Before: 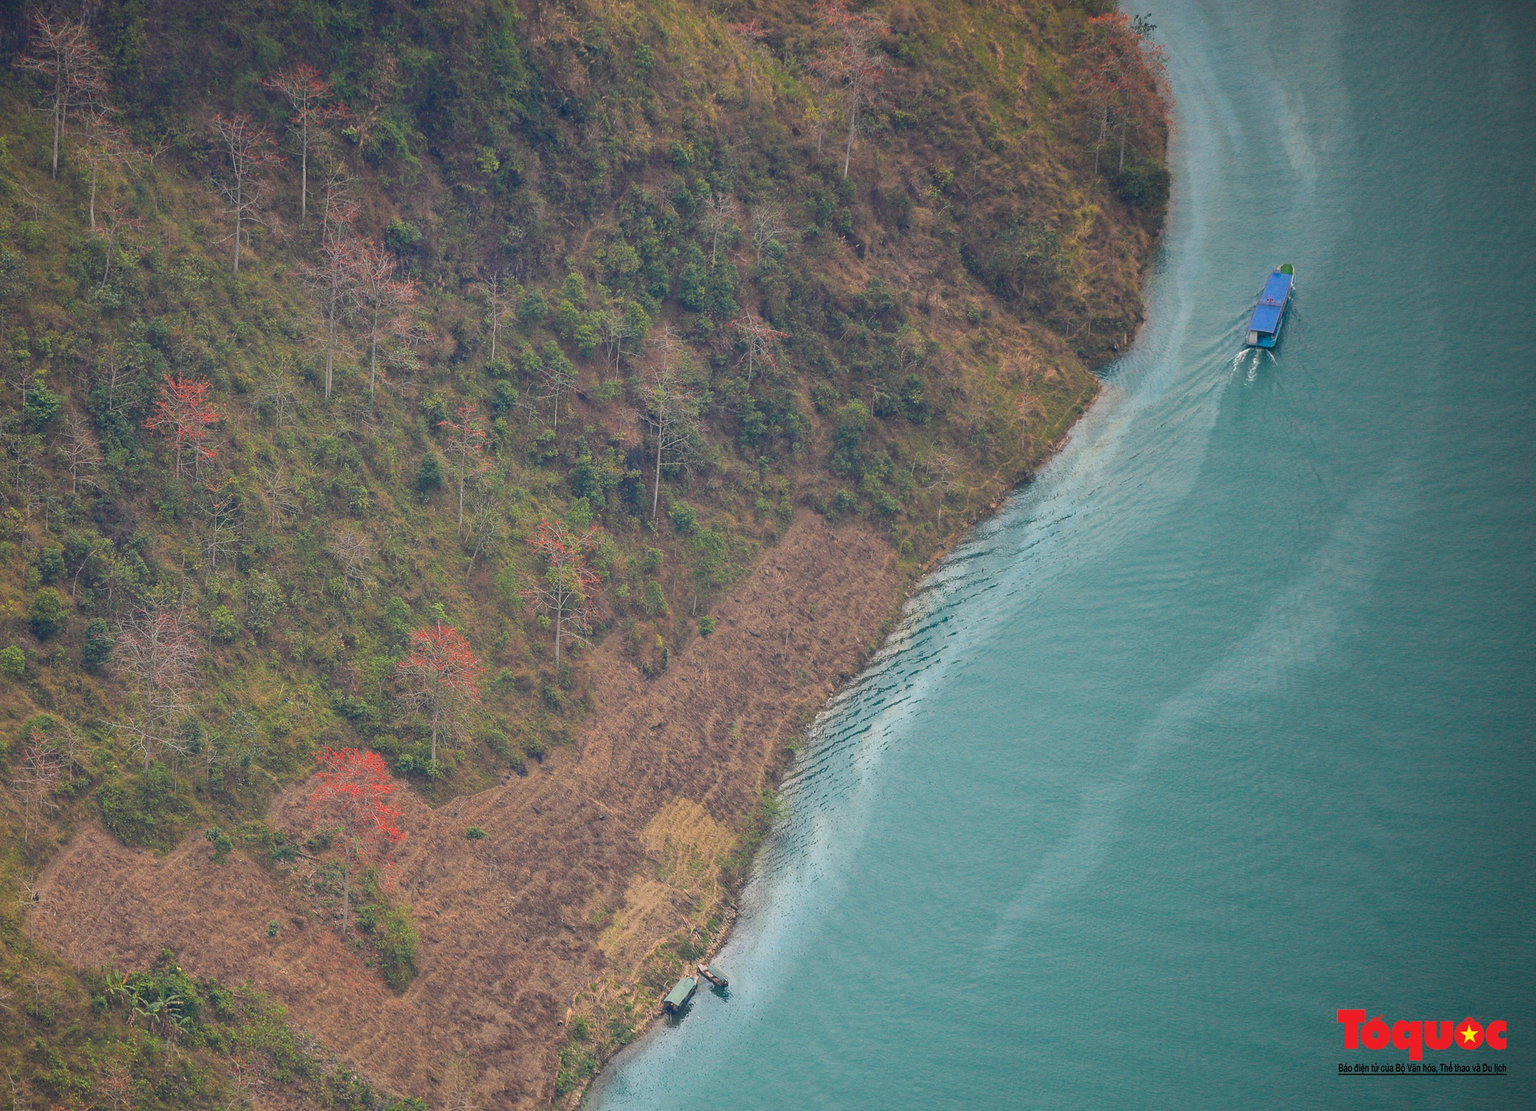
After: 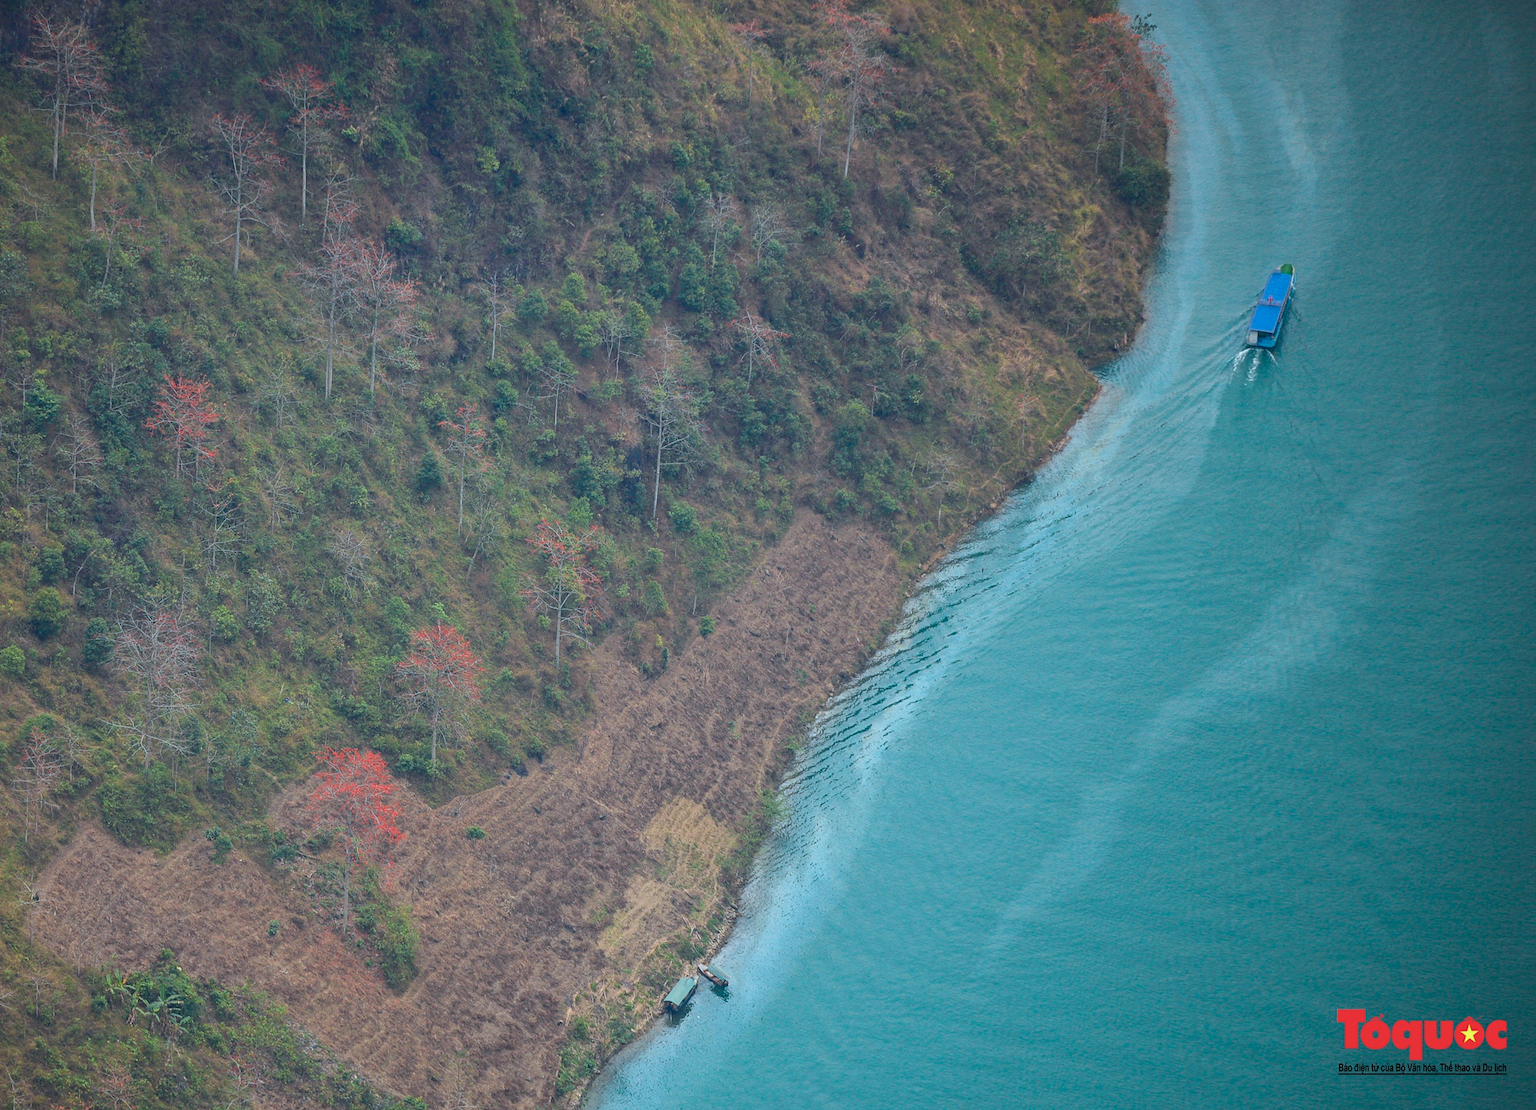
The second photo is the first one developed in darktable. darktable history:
color correction: highlights a* -10.69, highlights b* -19.19
white balance: red 1.009, blue 0.985
